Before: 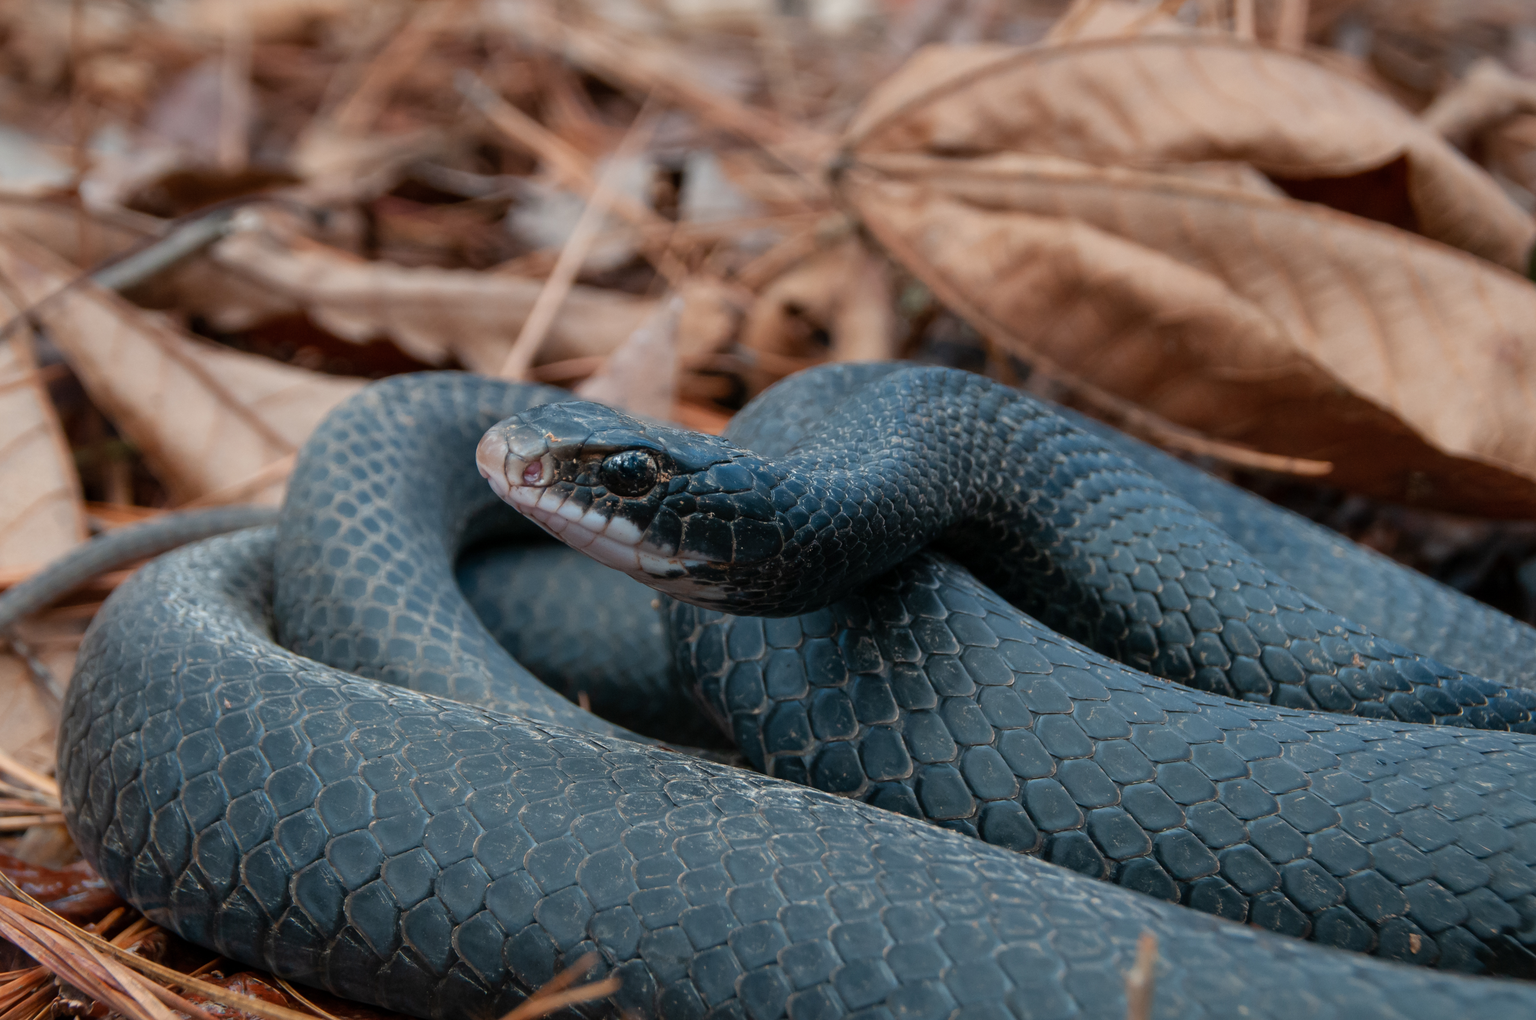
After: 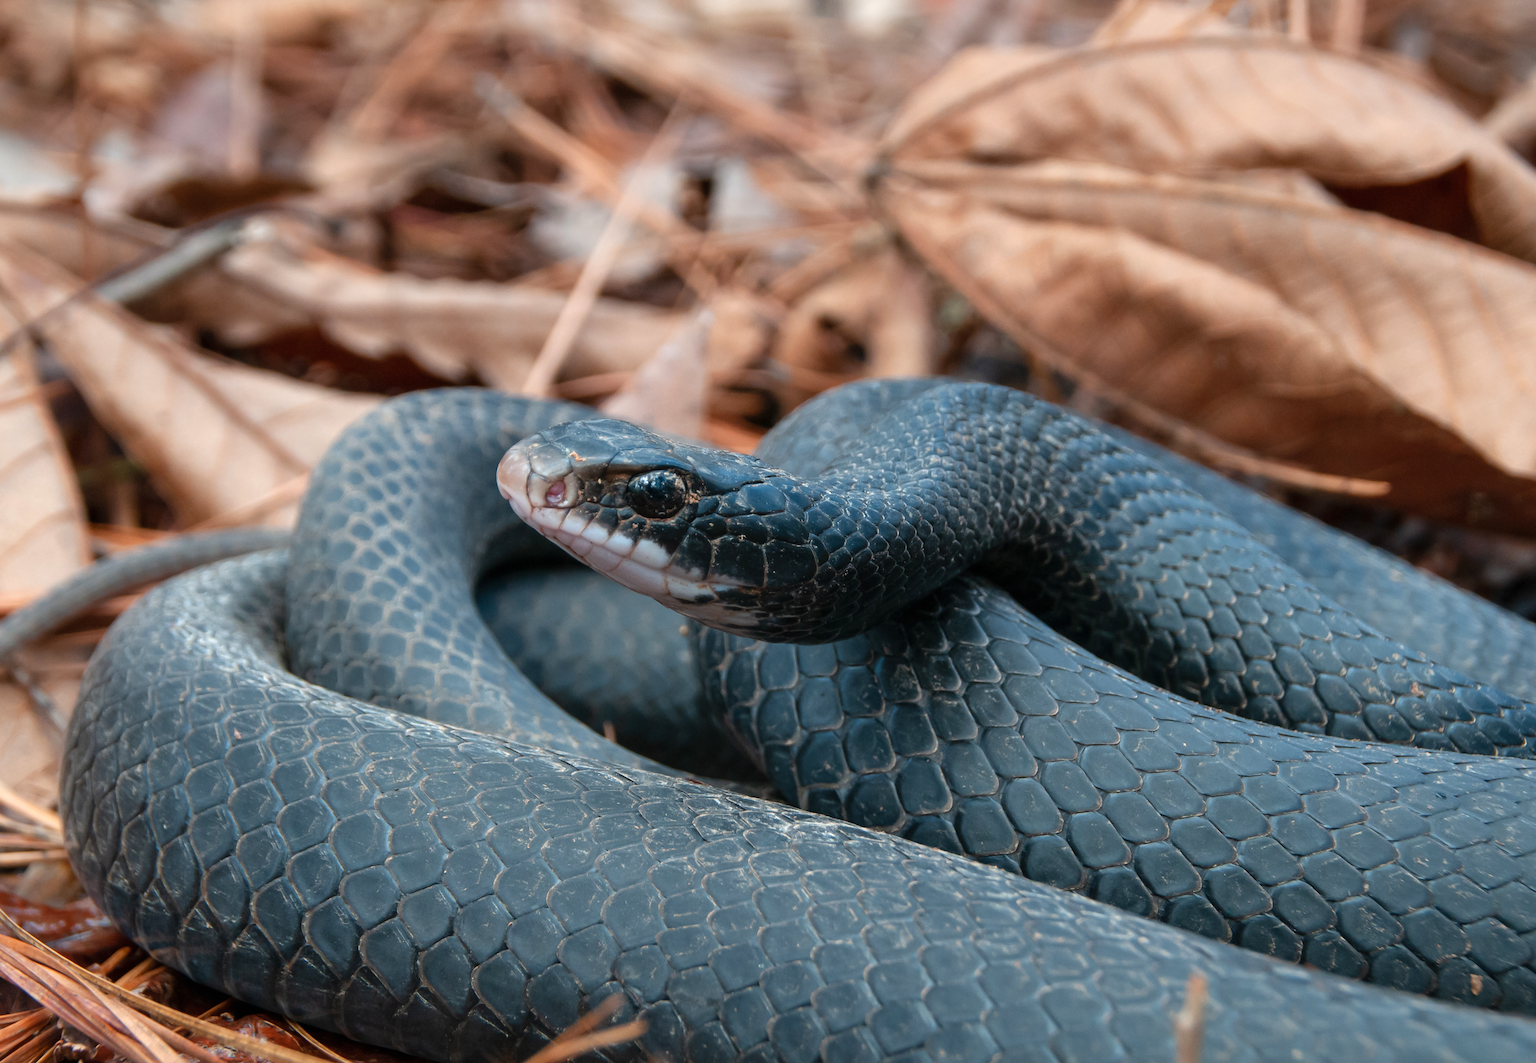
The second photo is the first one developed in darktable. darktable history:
exposure: black level correction 0, exposure 0.5 EV, compensate exposure bias true, compensate highlight preservation false
crop: right 4.126%, bottom 0.031%
